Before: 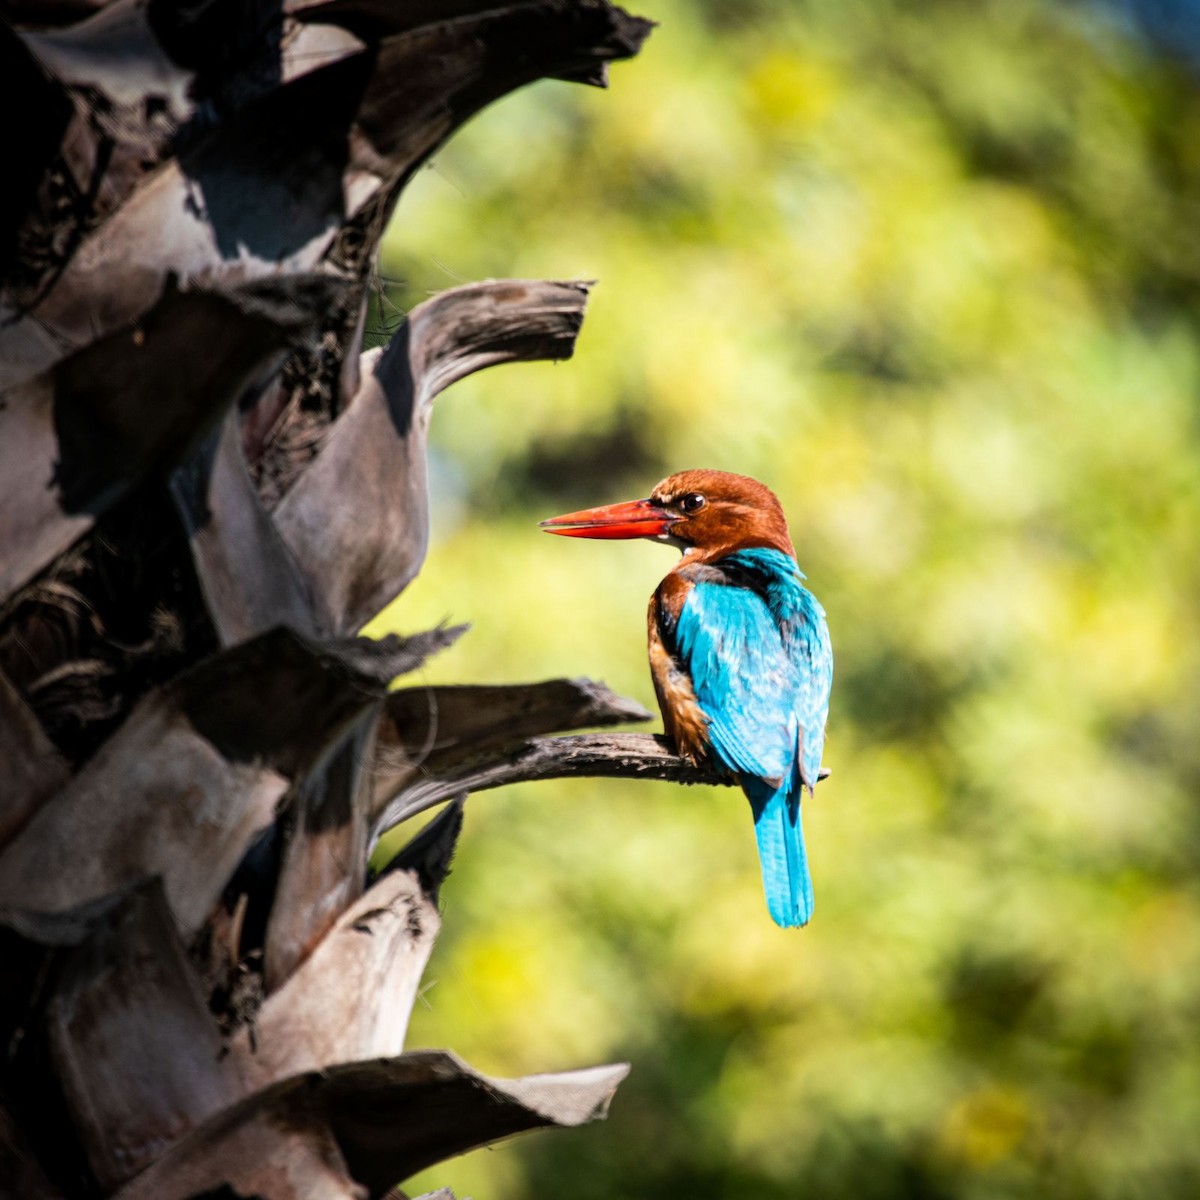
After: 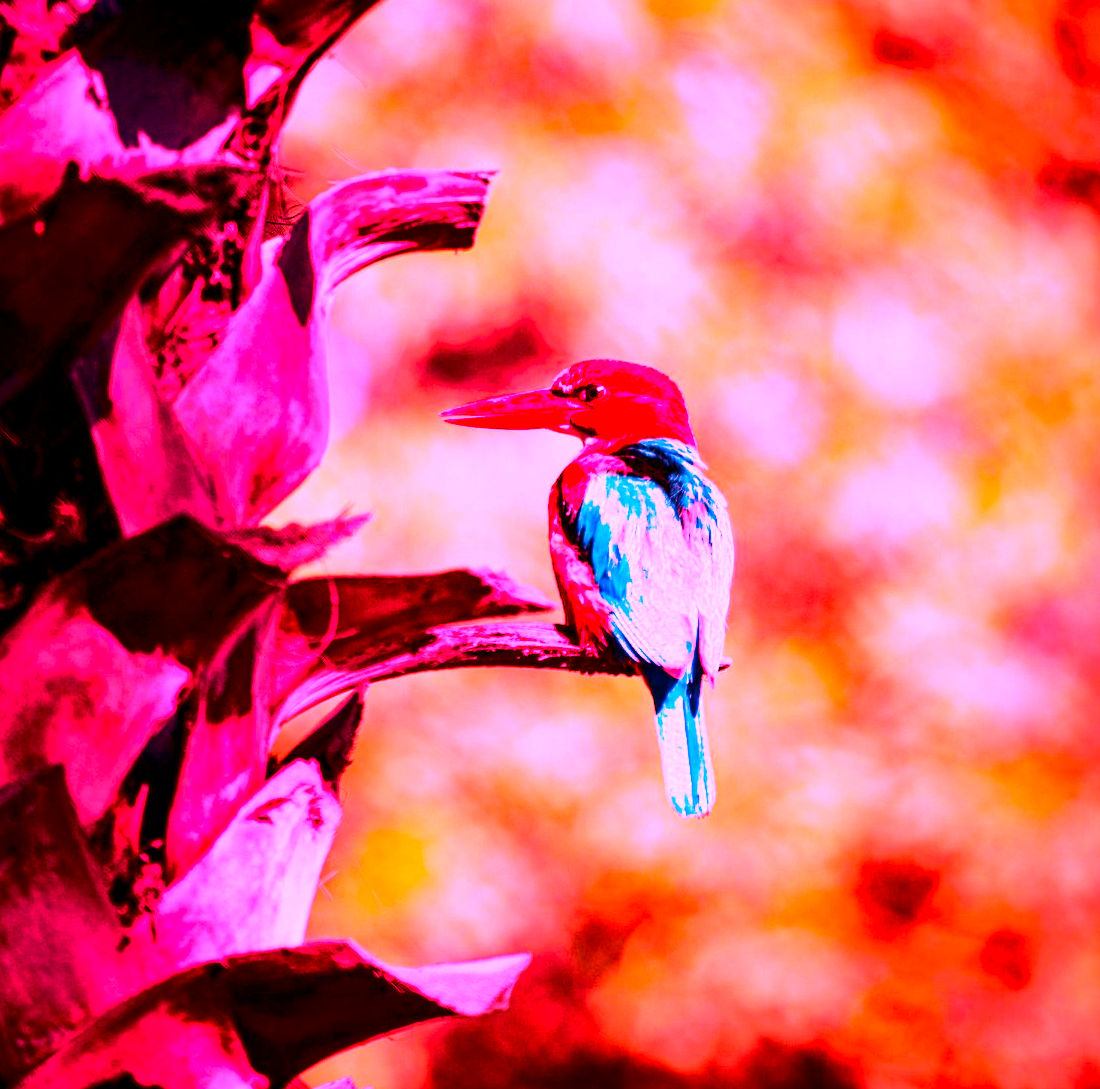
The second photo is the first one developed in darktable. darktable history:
contrast brightness saturation: contrast 0.19, brightness -0.24, saturation 0.11
crop and rotate: left 8.262%, top 9.226%
white balance: red 4.26, blue 1.802
